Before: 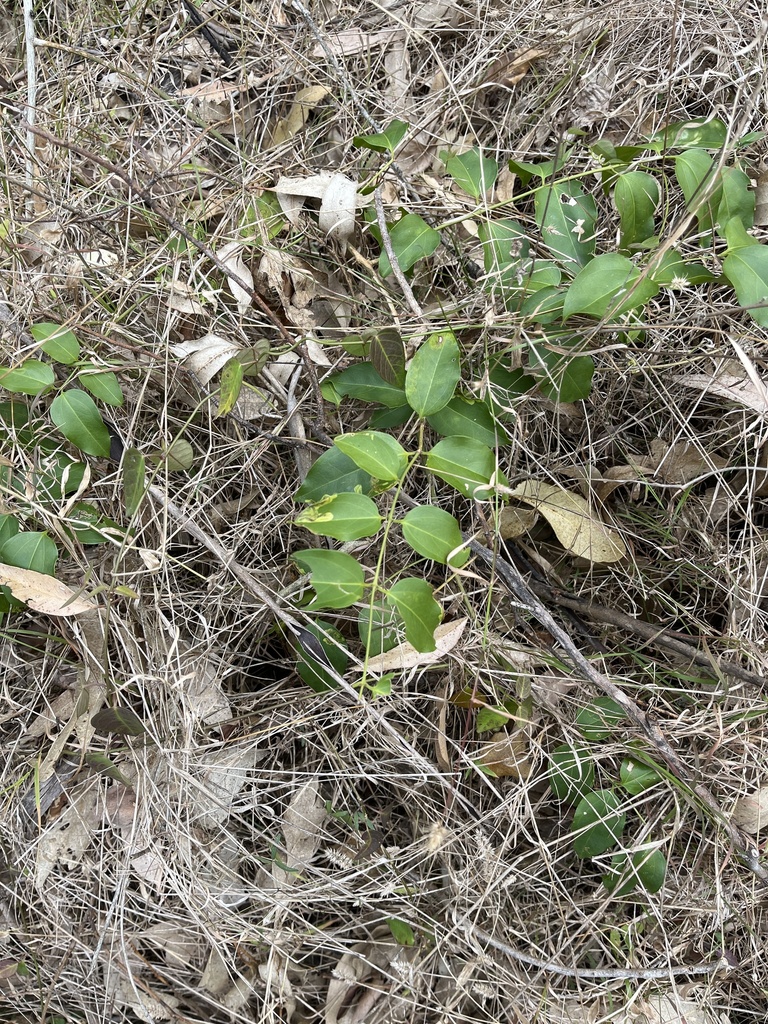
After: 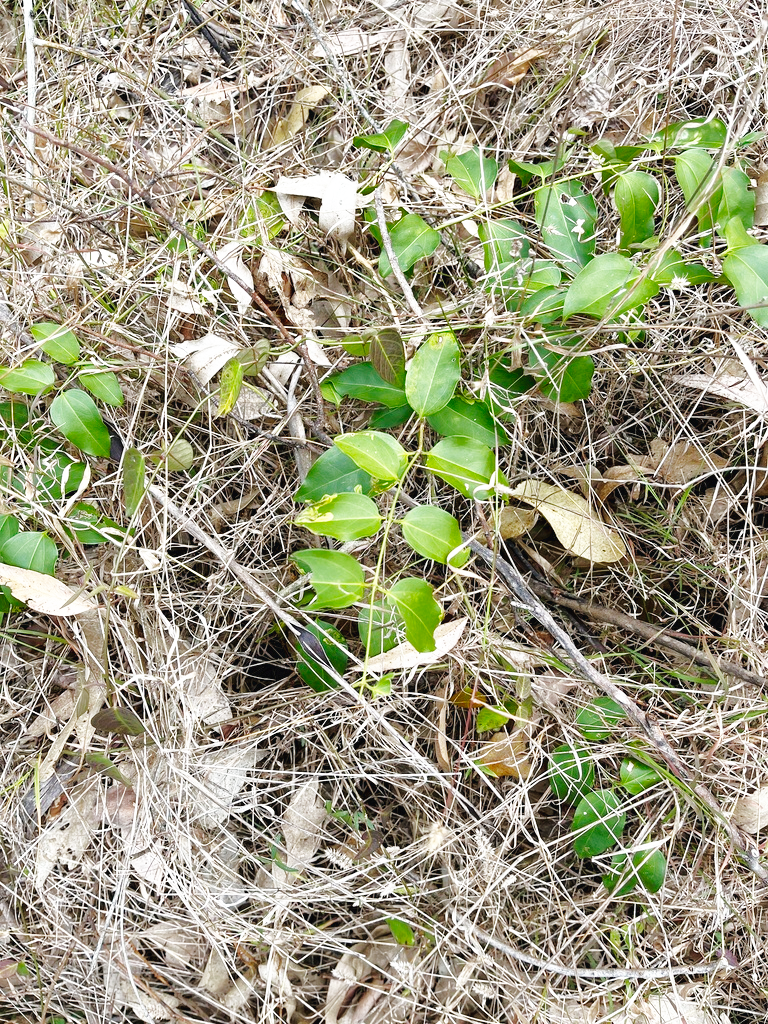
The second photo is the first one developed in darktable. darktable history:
base curve: curves: ch0 [(0, 0.003) (0.001, 0.002) (0.006, 0.004) (0.02, 0.022) (0.048, 0.086) (0.094, 0.234) (0.162, 0.431) (0.258, 0.629) (0.385, 0.8) (0.548, 0.918) (0.751, 0.988) (1, 1)], preserve colors none
shadows and highlights: shadows 39.81, highlights -59.87
